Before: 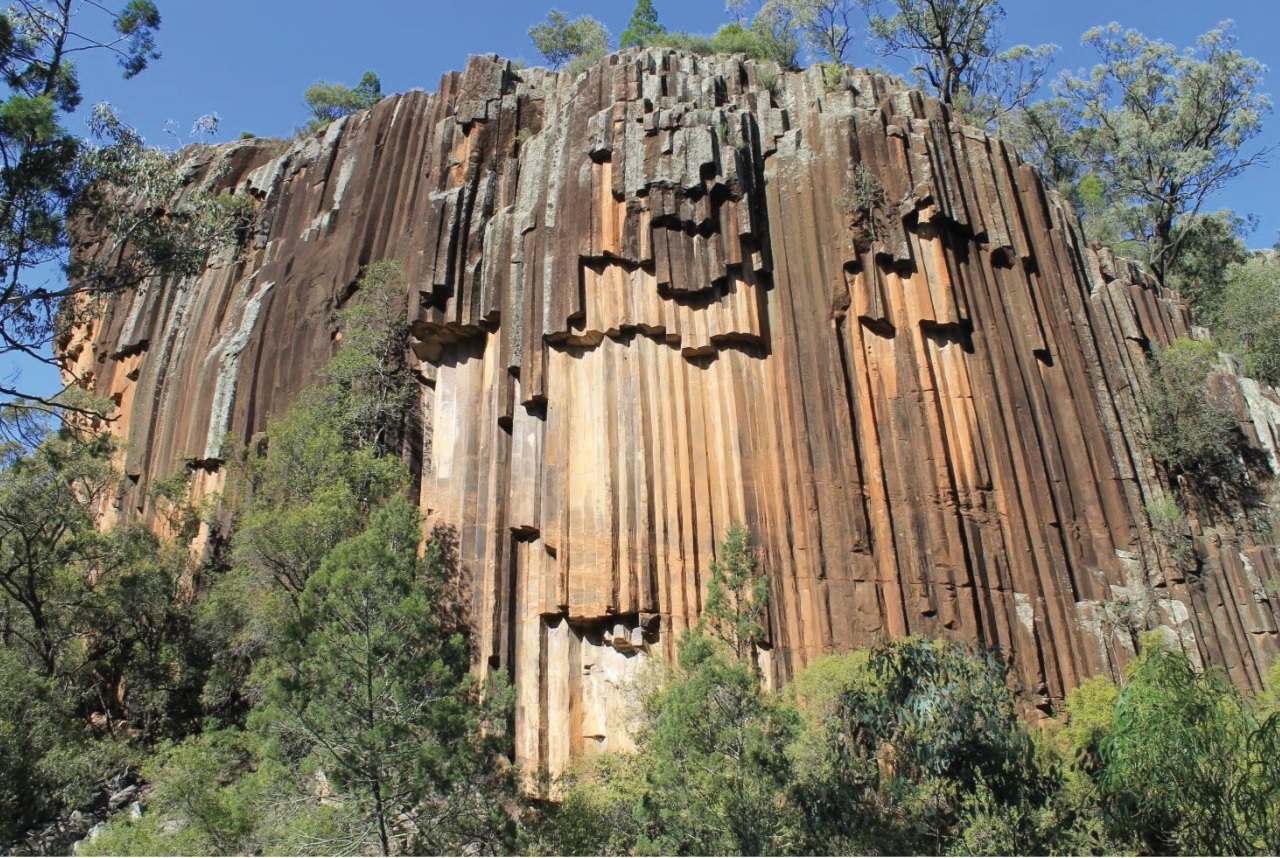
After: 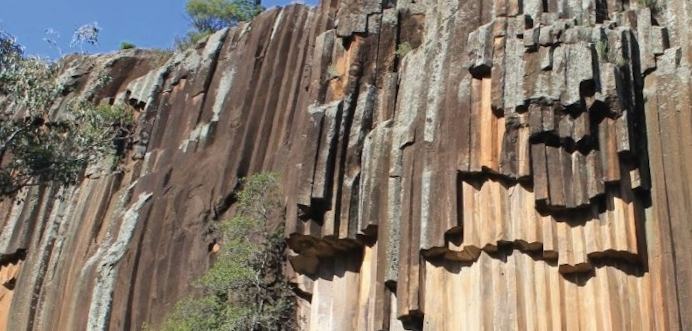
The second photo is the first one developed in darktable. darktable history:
rotate and perspective: rotation 0.8°, automatic cropping off
crop: left 10.121%, top 10.631%, right 36.218%, bottom 51.526%
